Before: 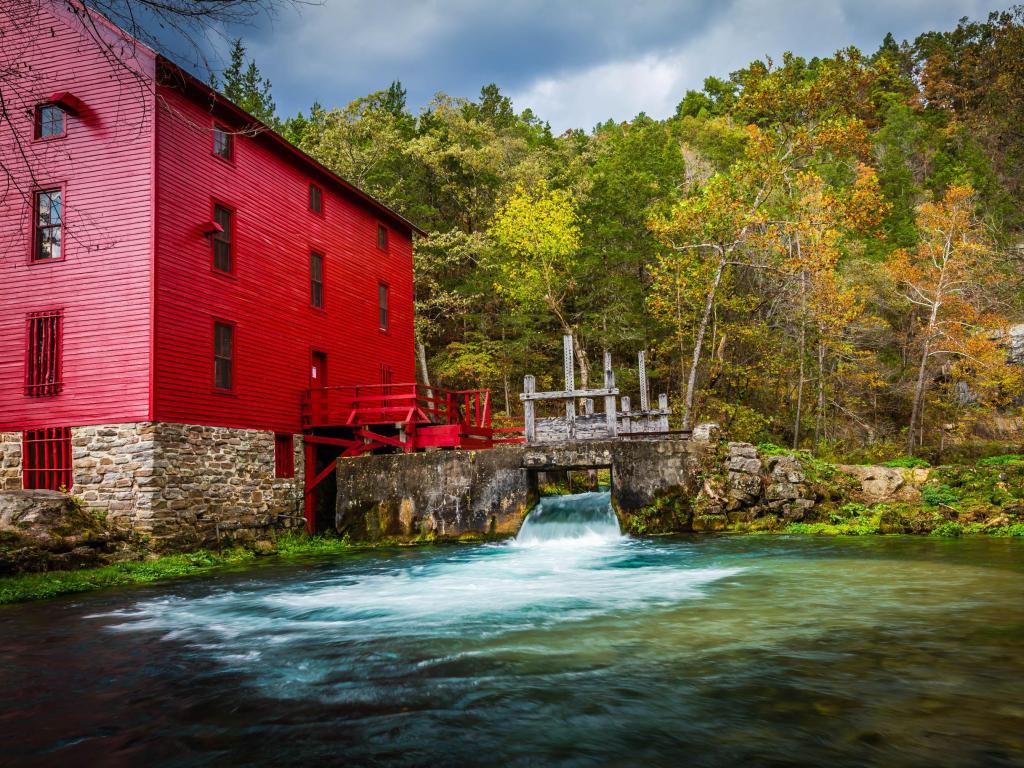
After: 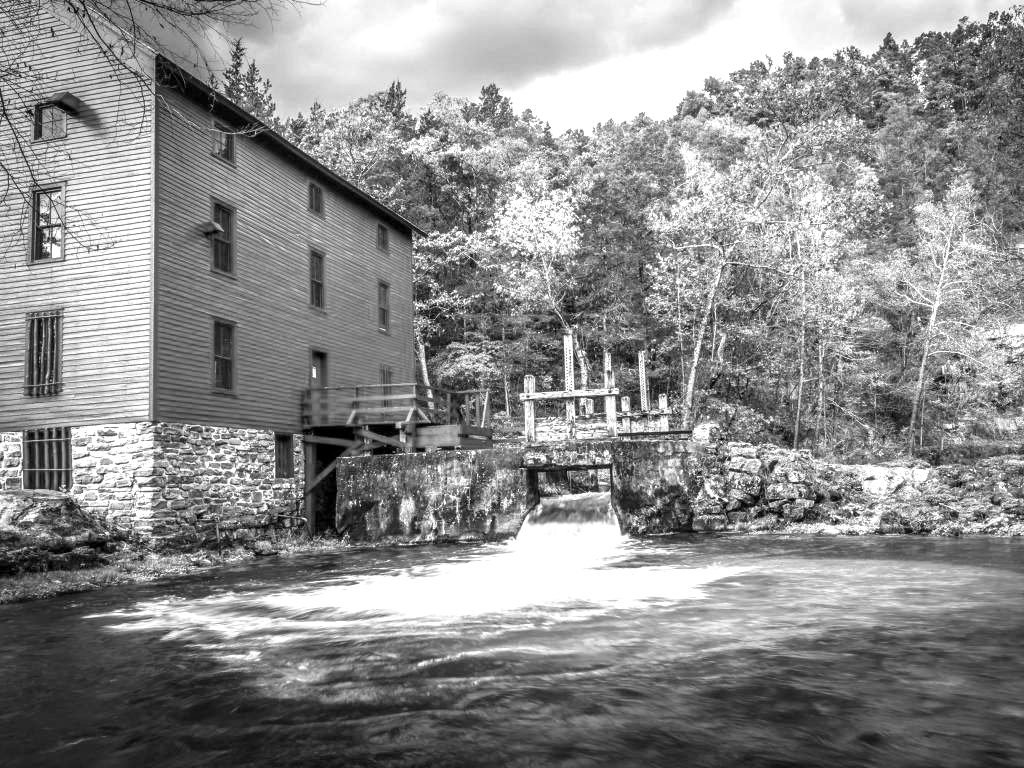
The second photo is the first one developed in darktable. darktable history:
exposure: exposure 1.157 EV, compensate exposure bias true, compensate highlight preservation false
local contrast: on, module defaults
color correction: highlights a* -4.94, highlights b* -3.25, shadows a* 4.16, shadows b* 4.48
color zones: curves: ch1 [(0, -0.014) (0.143, -0.013) (0.286, -0.013) (0.429, -0.016) (0.571, -0.019) (0.714, -0.015) (0.857, 0.002) (1, -0.014)]
